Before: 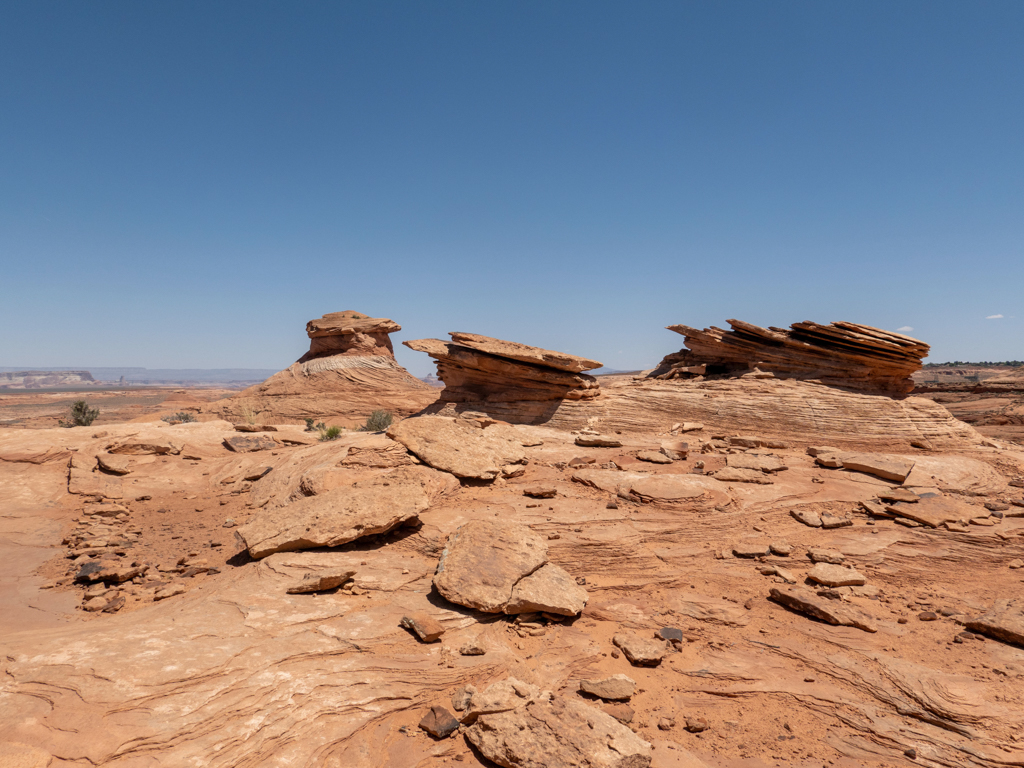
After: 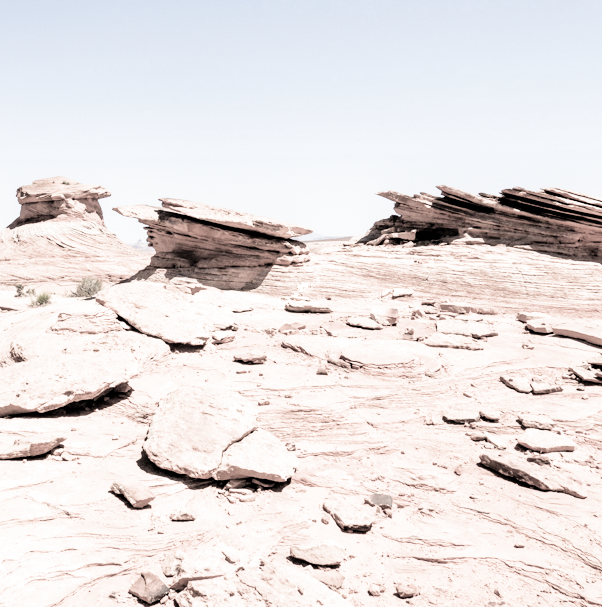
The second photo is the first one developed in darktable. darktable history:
crop and rotate: left 28.404%, top 17.477%, right 12.761%, bottom 3.407%
filmic rgb: black relative exposure -5.11 EV, white relative exposure 3.99 EV, hardness 2.9, contrast 1.3, highlights saturation mix -30.17%, color science v4 (2020)
exposure: black level correction 0.001, exposure 1.989 EV, compensate exposure bias true, compensate highlight preservation false
